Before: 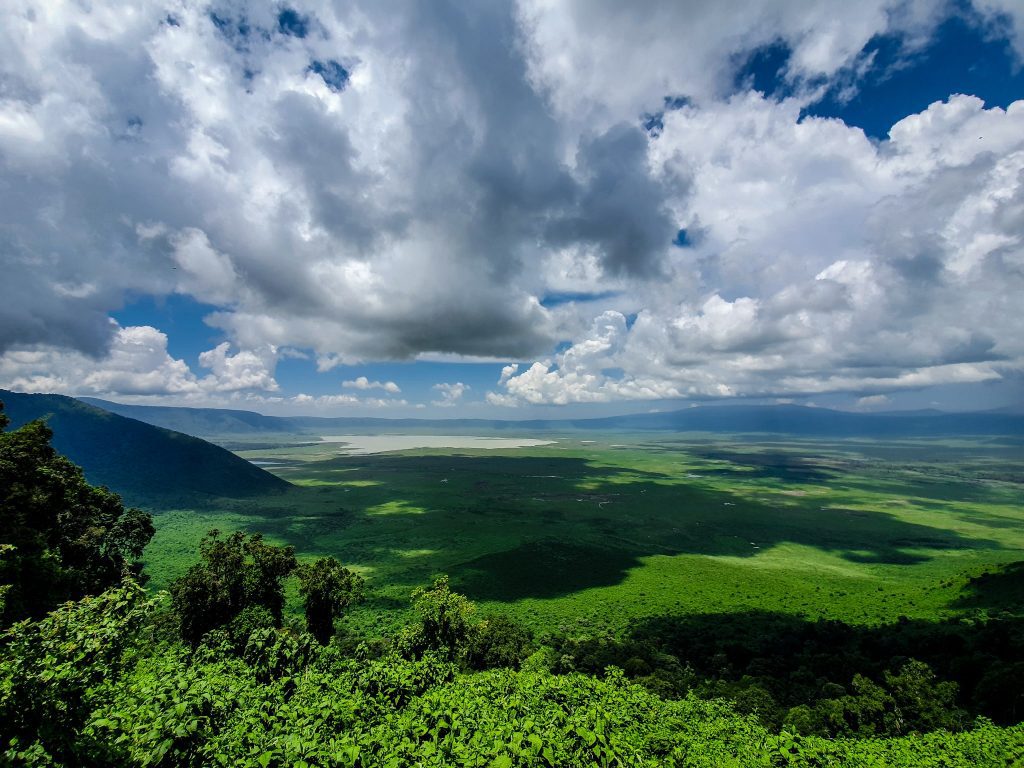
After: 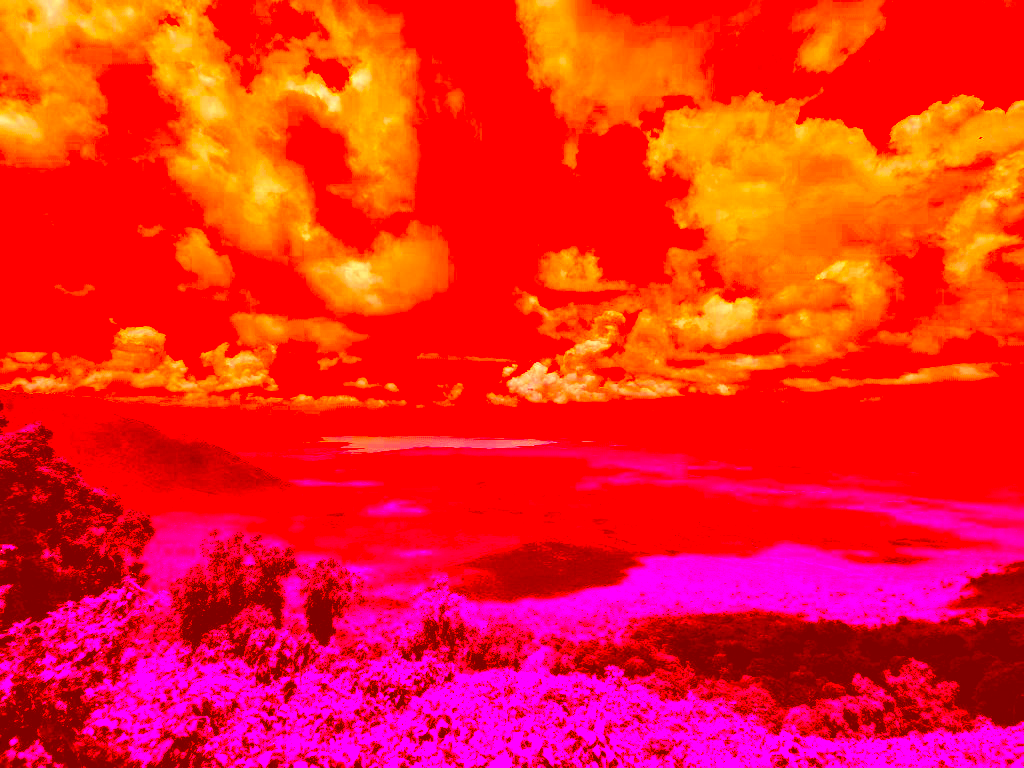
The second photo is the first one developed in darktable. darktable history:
color balance rgb: shadows lift › hue 87.51°, highlights gain › chroma 3.21%, highlights gain › hue 55.1°, global offset › chroma 0.15%, global offset › hue 253.66°, linear chroma grading › global chroma 0.5%
tone curve: curves: ch0 [(0, 0) (0.003, 0.021) (0.011, 0.021) (0.025, 0.021) (0.044, 0.033) (0.069, 0.053) (0.1, 0.08) (0.136, 0.114) (0.177, 0.171) (0.224, 0.246) (0.277, 0.332) (0.335, 0.424) (0.399, 0.496) (0.468, 0.561) (0.543, 0.627) (0.623, 0.685) (0.709, 0.741) (0.801, 0.813) (0.898, 0.902) (1, 1)], preserve colors none
color correction: highlights a* -39.68, highlights b* -40, shadows a* -40, shadows b* -40, saturation -3
exposure: black level correction 0, exposure 1.1 EV, compensate exposure bias true, compensate highlight preservation false
